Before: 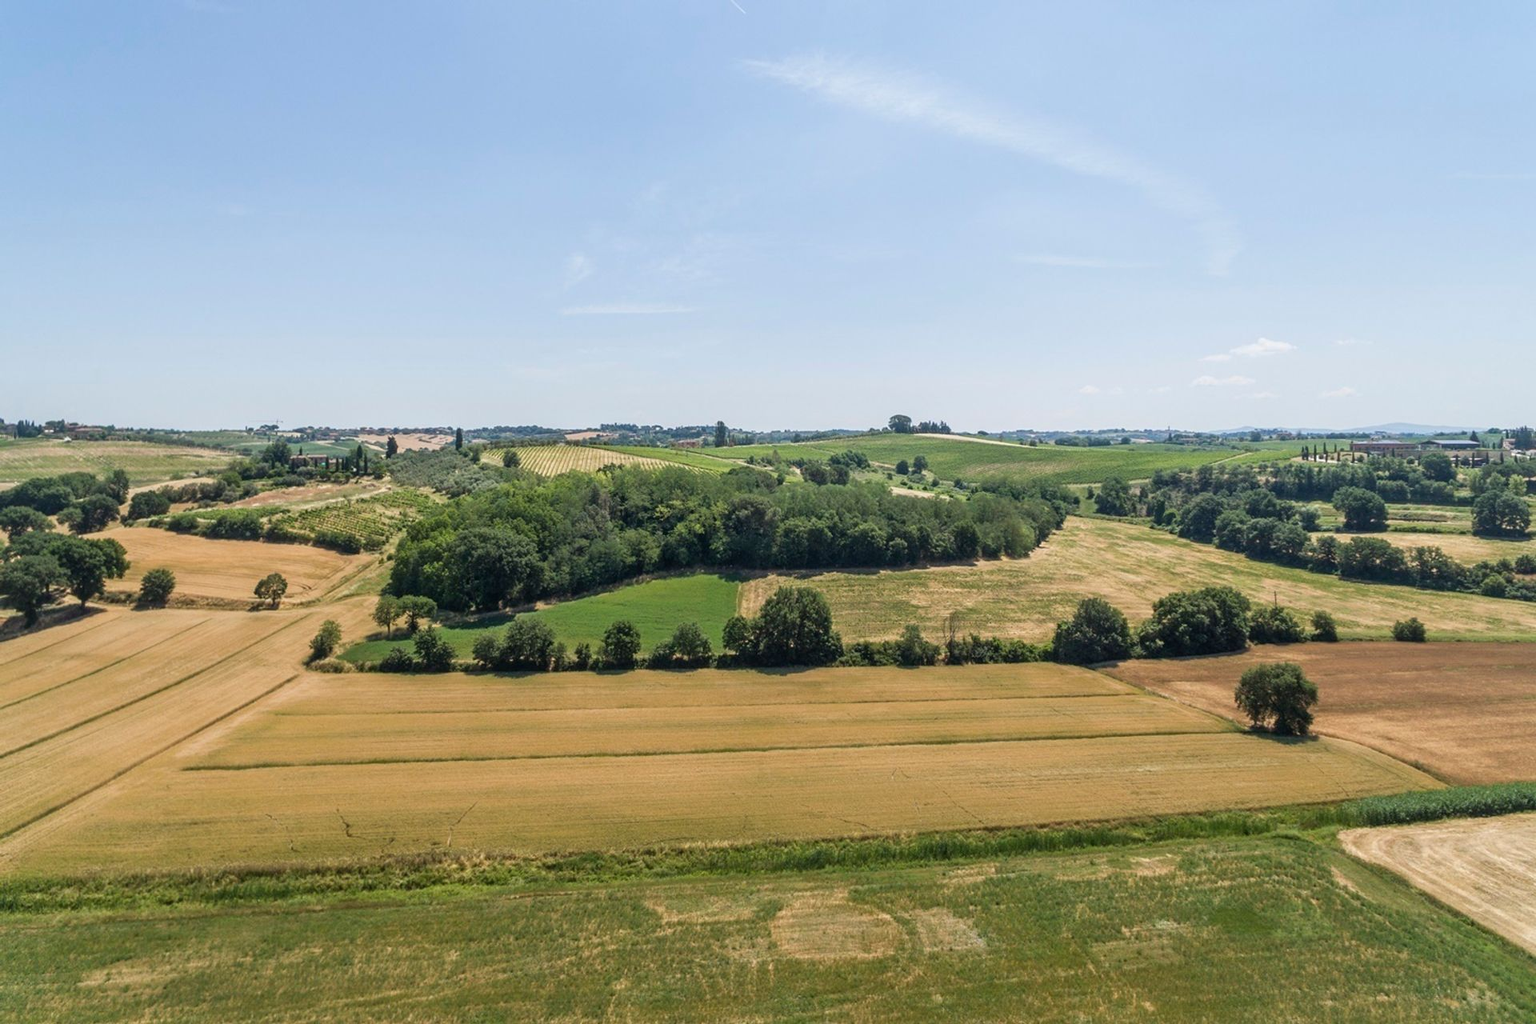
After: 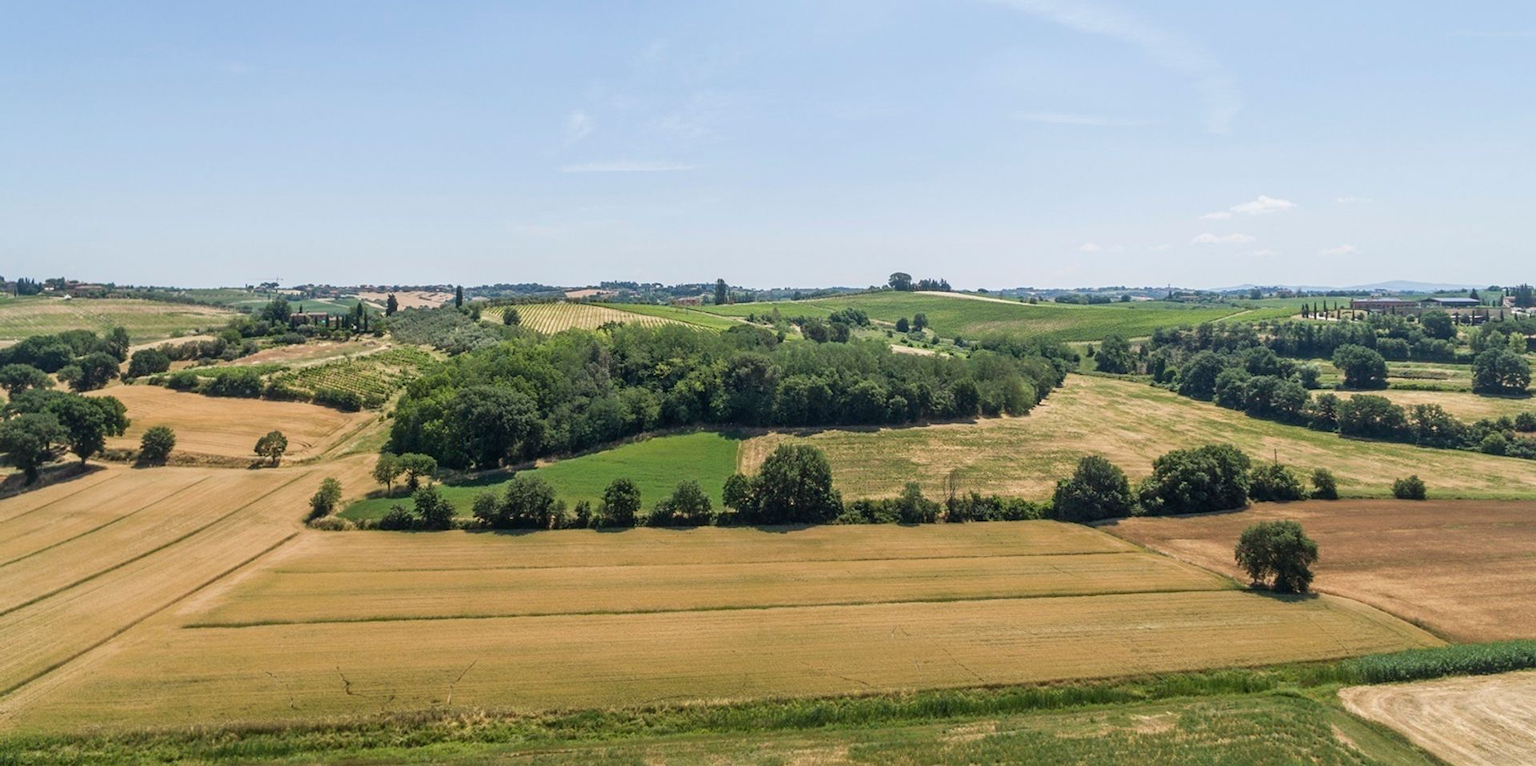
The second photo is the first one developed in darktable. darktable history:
crop: top 13.947%, bottom 11.163%
